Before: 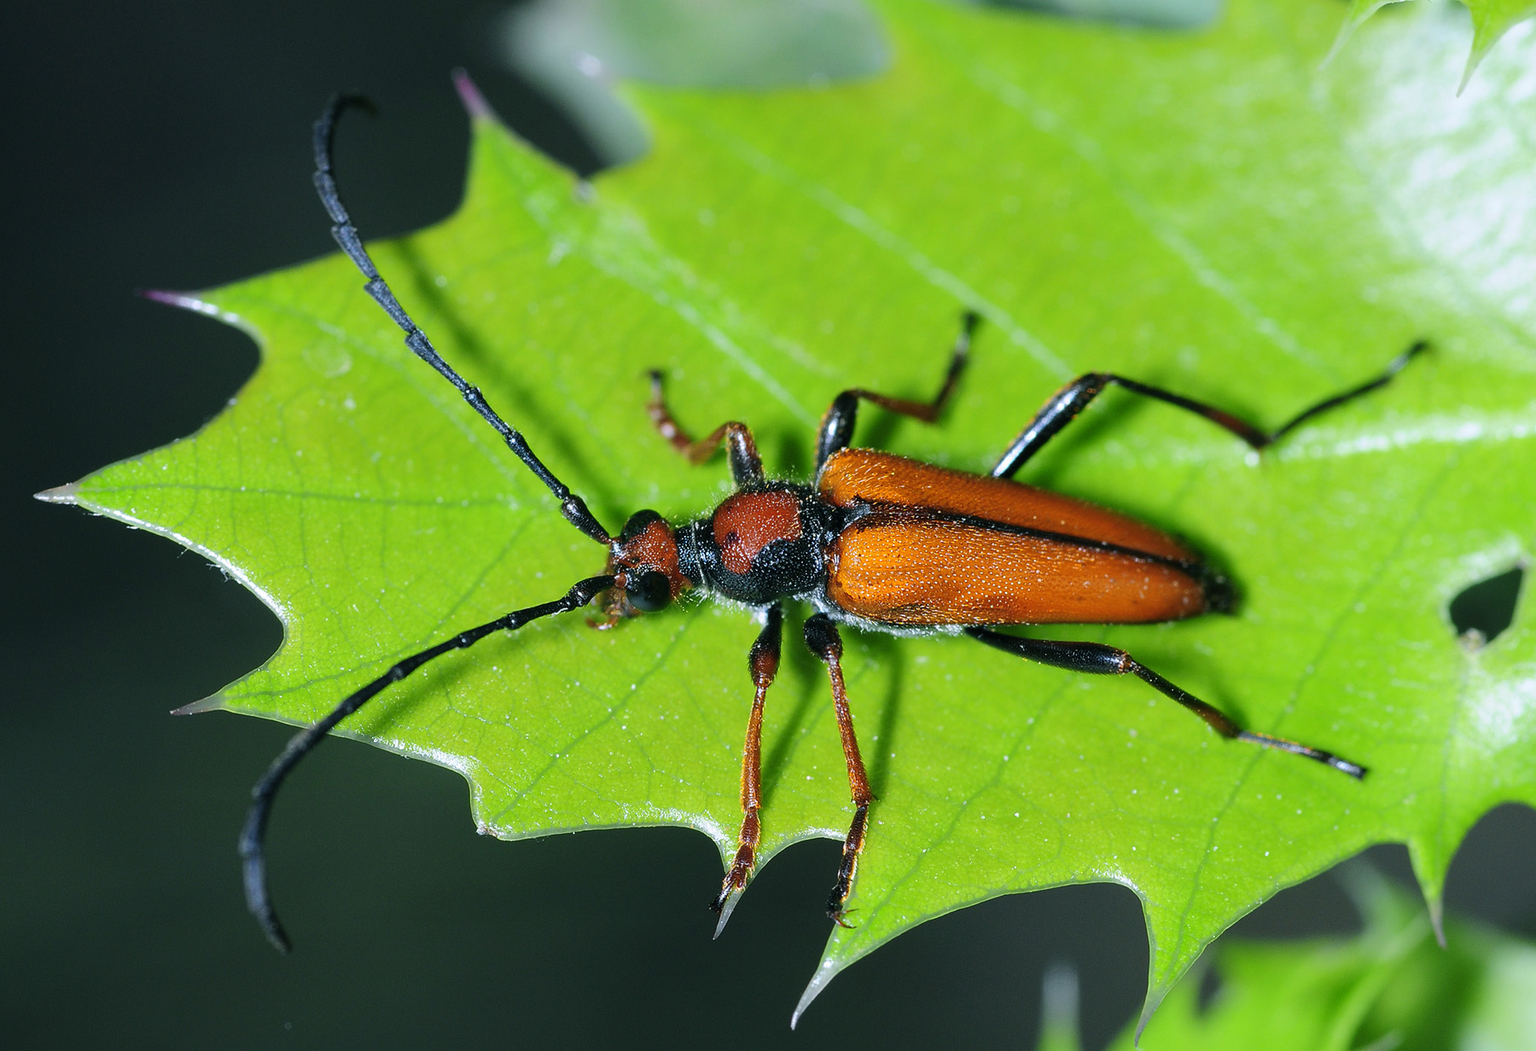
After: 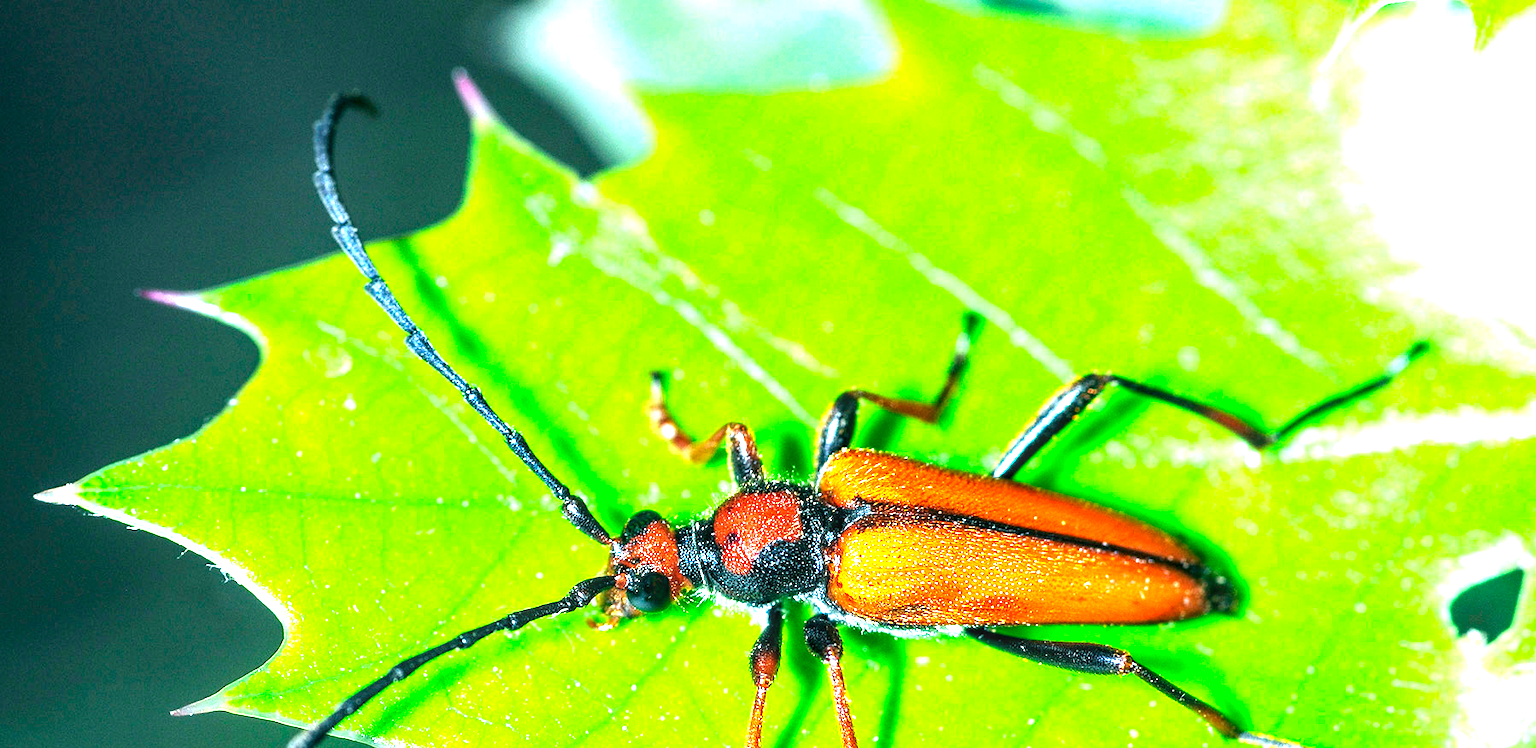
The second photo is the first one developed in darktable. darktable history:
crop: right 0.001%, bottom 28.792%
exposure: black level correction 0, exposure 1.992 EV, compensate highlight preservation false
local contrast: detail 142%
contrast brightness saturation: contrast 0.036, saturation 0.074
